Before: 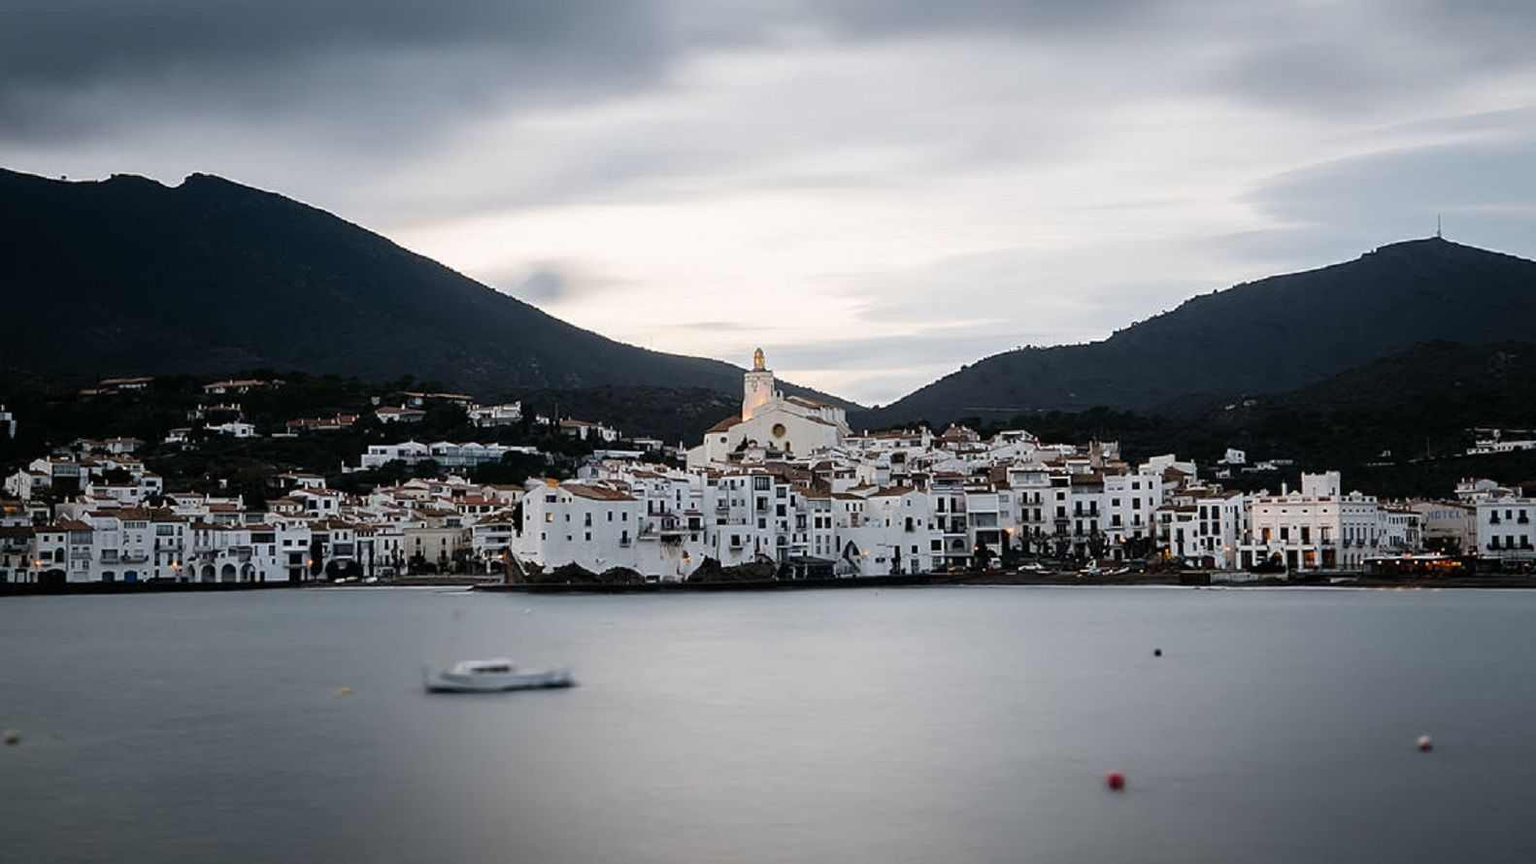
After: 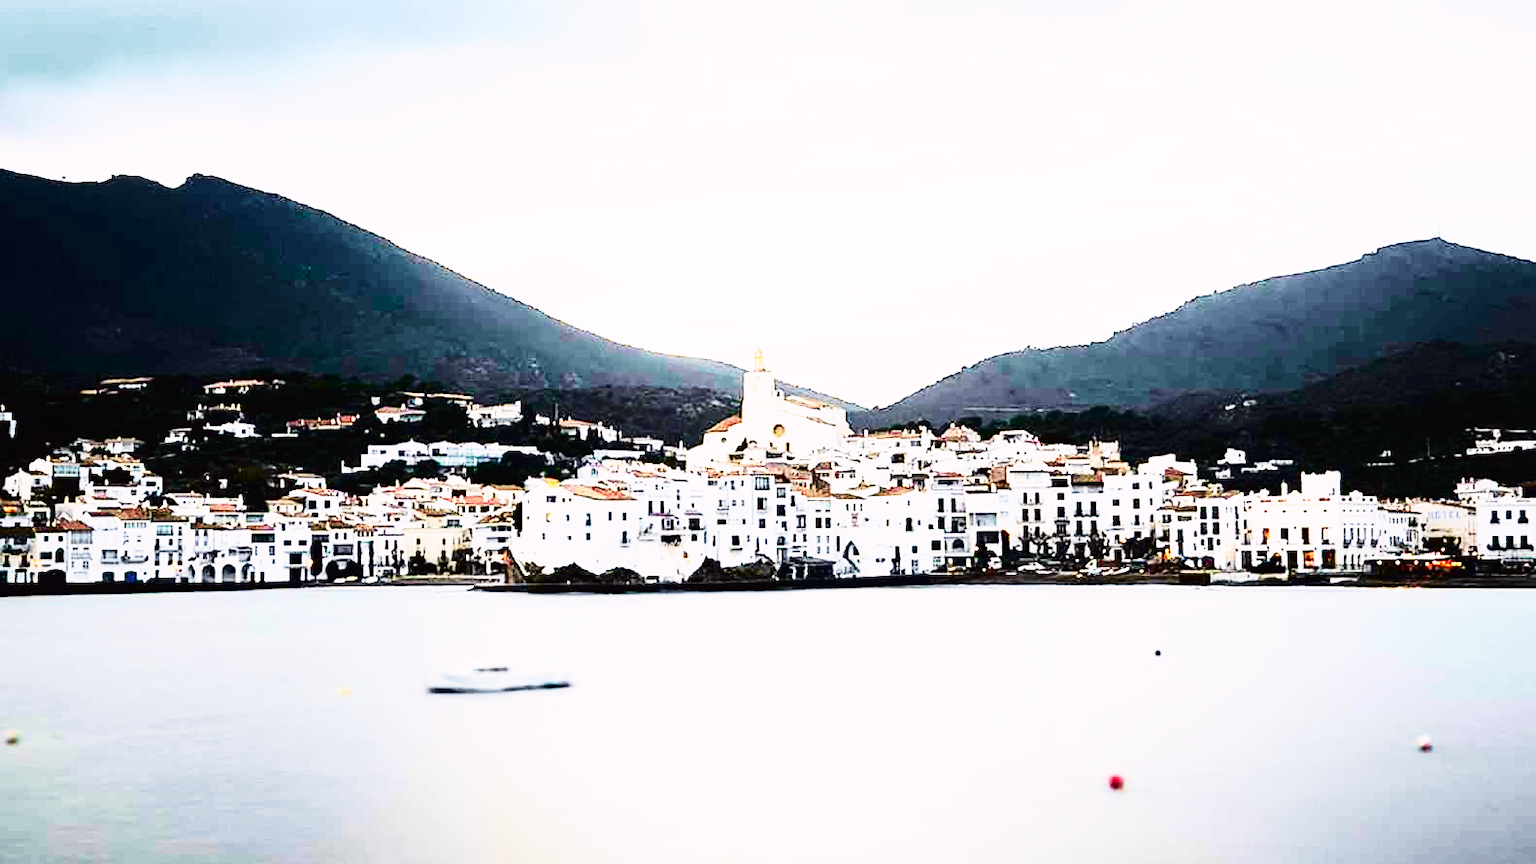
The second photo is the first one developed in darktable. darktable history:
tone curve: curves: ch0 [(0, 0.011) (0.053, 0.026) (0.174, 0.115) (0.398, 0.444) (0.673, 0.775) (0.829, 0.906) (0.991, 0.981)]; ch1 [(0, 0) (0.264, 0.22) (0.407, 0.373) (0.463, 0.457) (0.492, 0.501) (0.512, 0.513) (0.54, 0.543) (0.585, 0.617) (0.659, 0.686) (0.78, 0.8) (1, 1)]; ch2 [(0, 0) (0.438, 0.449) (0.473, 0.469) (0.503, 0.5) (0.523, 0.534) (0.562, 0.591) (0.612, 0.627) (0.701, 0.707) (1, 1)], color space Lab, independent channels, preserve colors none
color balance rgb: highlights gain › luminance 6.37%, highlights gain › chroma 2.639%, highlights gain › hue 87.71°, linear chroma grading › global chroma 0.787%, perceptual saturation grading › global saturation -0.659%, global vibrance 9.903%
exposure: black level correction 0, exposure 1.199 EV, compensate highlight preservation false
base curve: curves: ch0 [(0, 0) (0.007, 0.004) (0.027, 0.03) (0.046, 0.07) (0.207, 0.54) (0.442, 0.872) (0.673, 0.972) (1, 1)], preserve colors none
